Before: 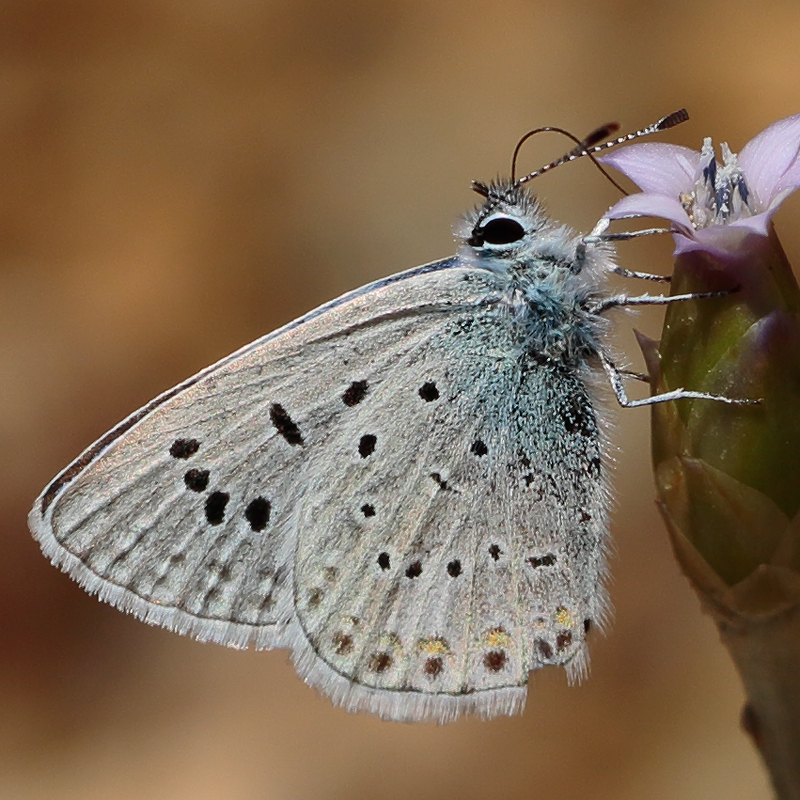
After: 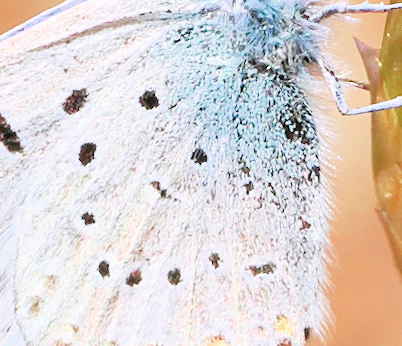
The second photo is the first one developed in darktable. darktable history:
crop: left 35.03%, top 36.625%, right 14.663%, bottom 20.057%
color correction: highlights a* 3.12, highlights b* -1.55, shadows a* -0.101, shadows b* 2.52, saturation 0.98
filmic rgb: middle gray luminance 3.44%, black relative exposure -5.92 EV, white relative exposure 6.33 EV, threshold 6 EV, dynamic range scaling 22.4%, target black luminance 0%, hardness 2.33, latitude 45.85%, contrast 0.78, highlights saturation mix 100%, shadows ↔ highlights balance 0.033%, add noise in highlights 0, preserve chrominance max RGB, color science v3 (2019), use custom middle-gray values true, iterations of high-quality reconstruction 0, contrast in highlights soft, enable highlight reconstruction true
white balance: red 0.976, blue 1.04
color balance: contrast fulcrum 17.78%
exposure: exposure 1.223 EV, compensate highlight preservation false
